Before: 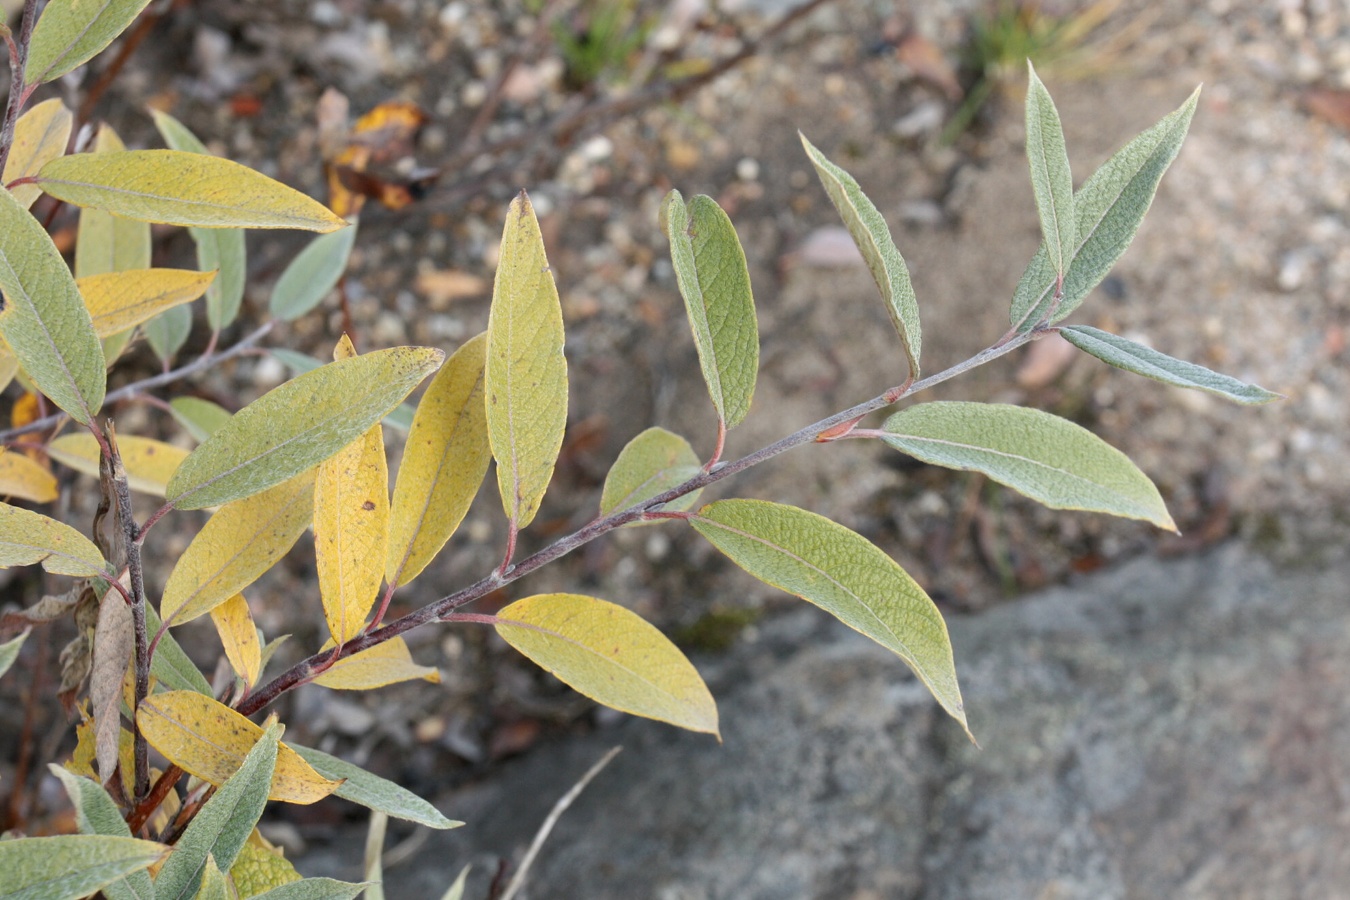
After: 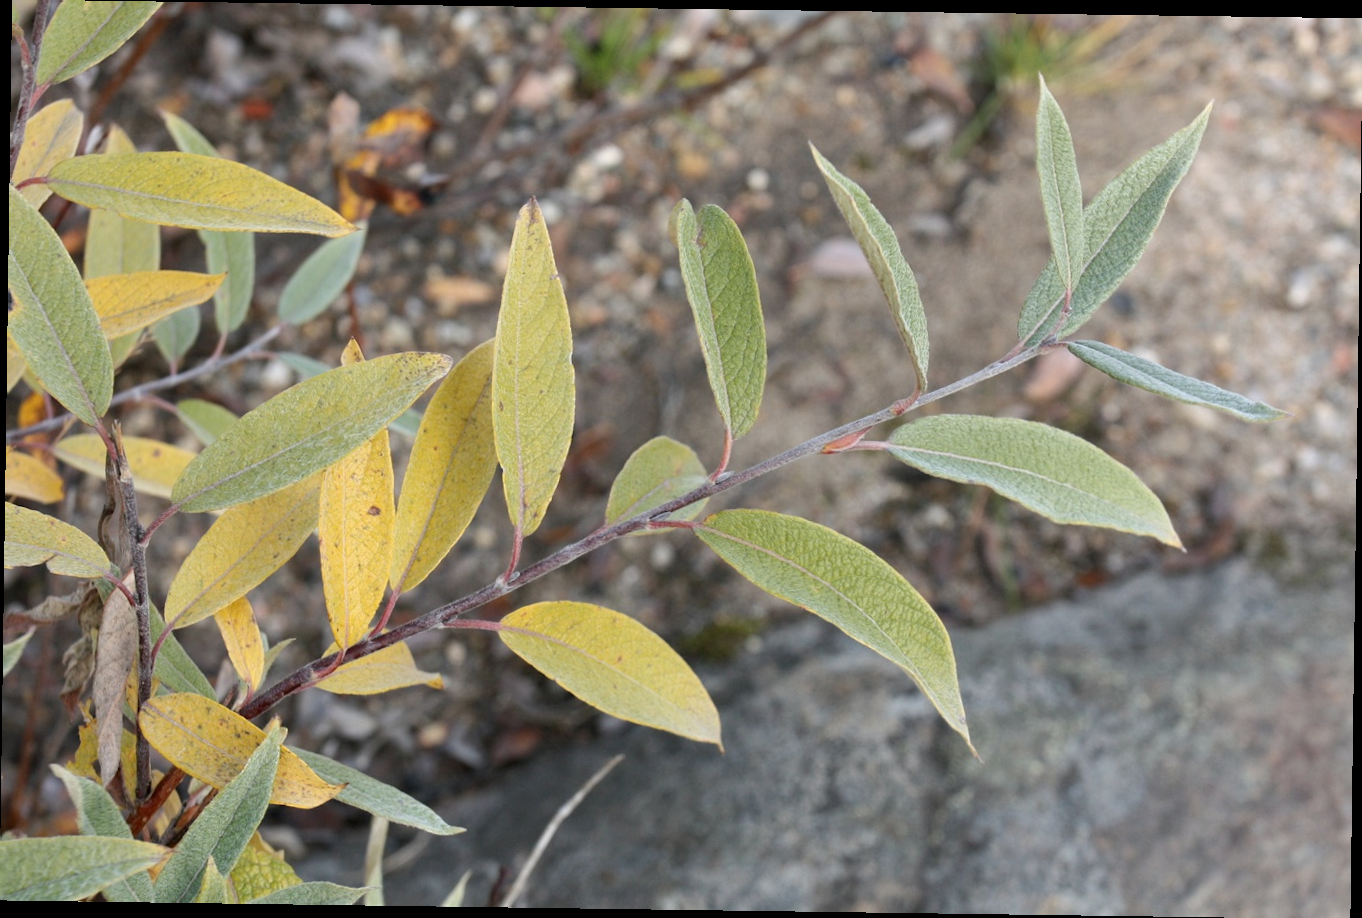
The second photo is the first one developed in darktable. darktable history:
sharpen: radius 5.325, amount 0.312, threshold 26.433
rotate and perspective: rotation 0.8°, automatic cropping off
